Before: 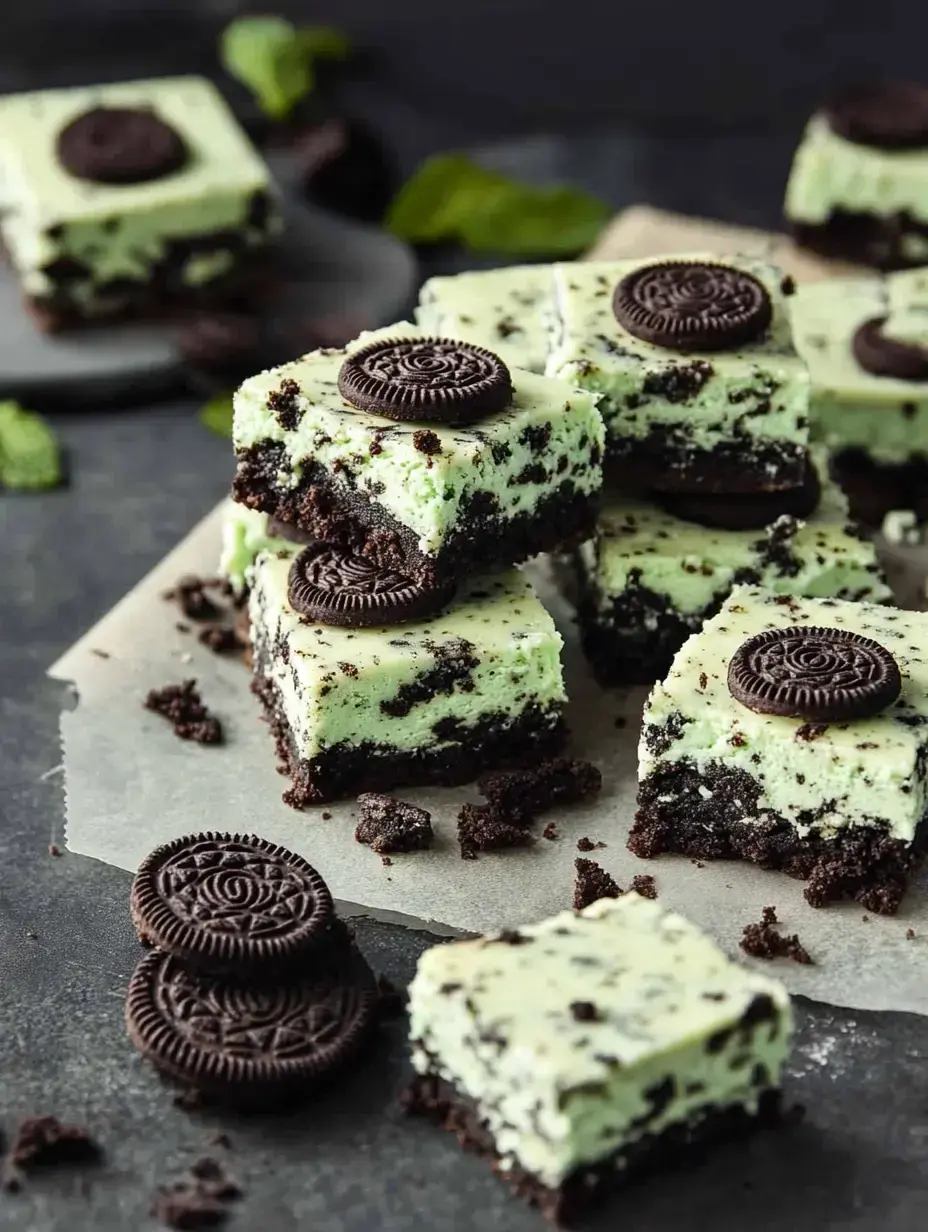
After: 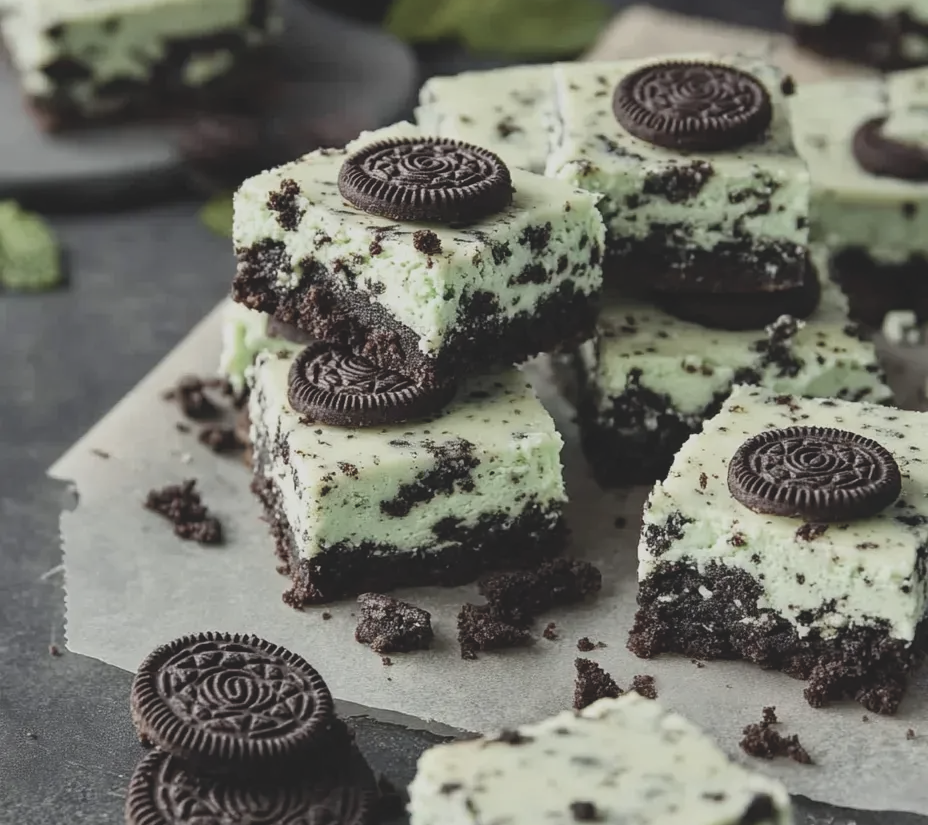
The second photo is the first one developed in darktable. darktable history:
crop: top 16.249%, bottom 16.779%
tone equalizer: on, module defaults
contrast brightness saturation: contrast -0.245, saturation -0.447
